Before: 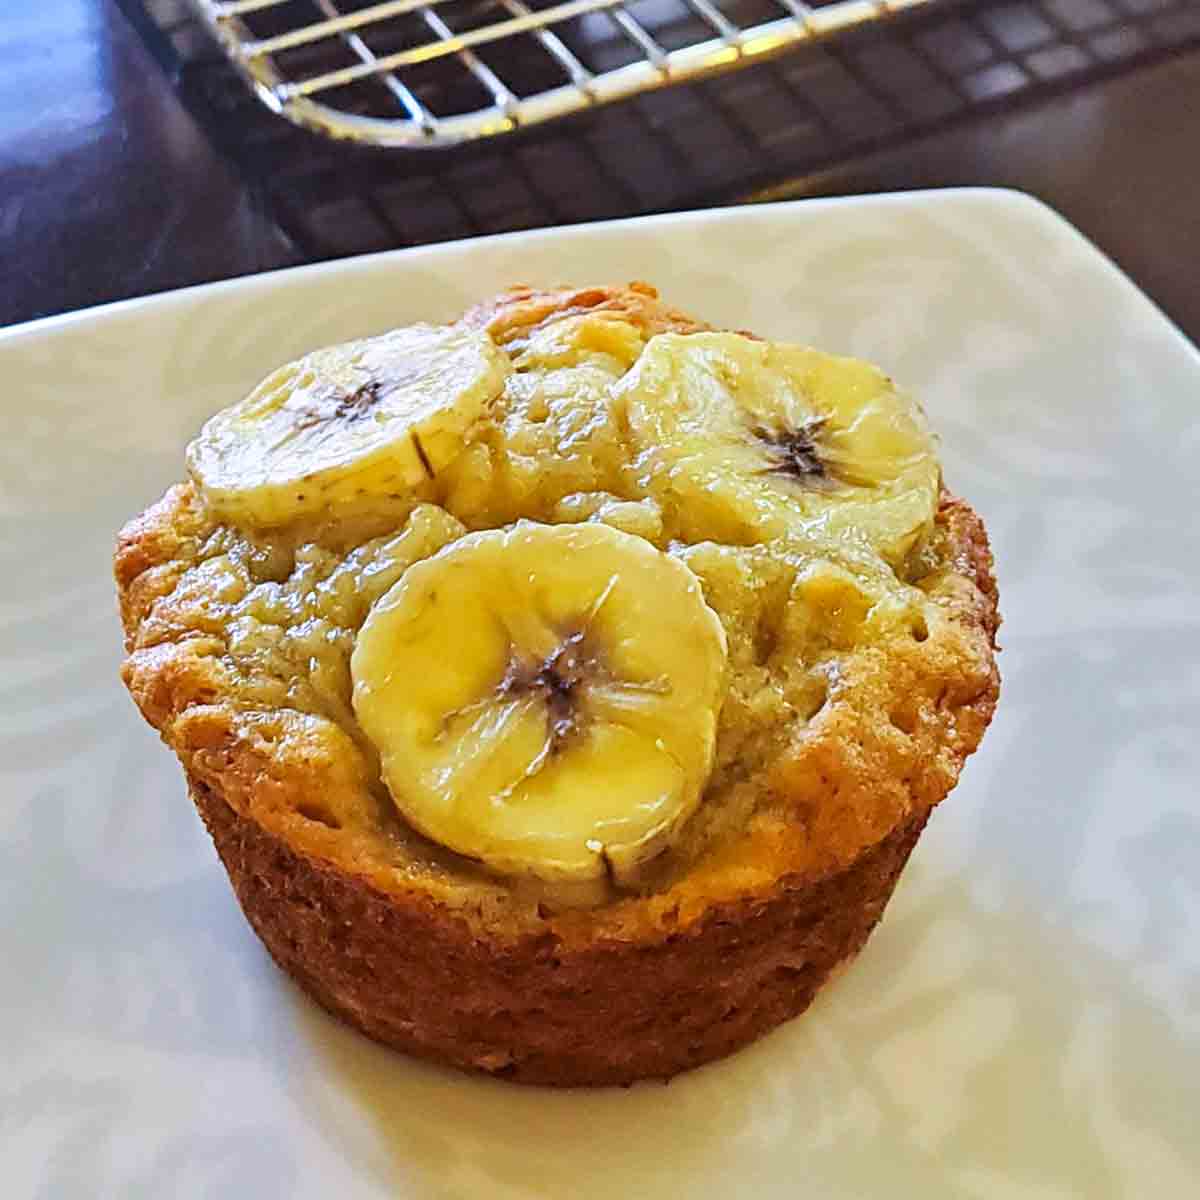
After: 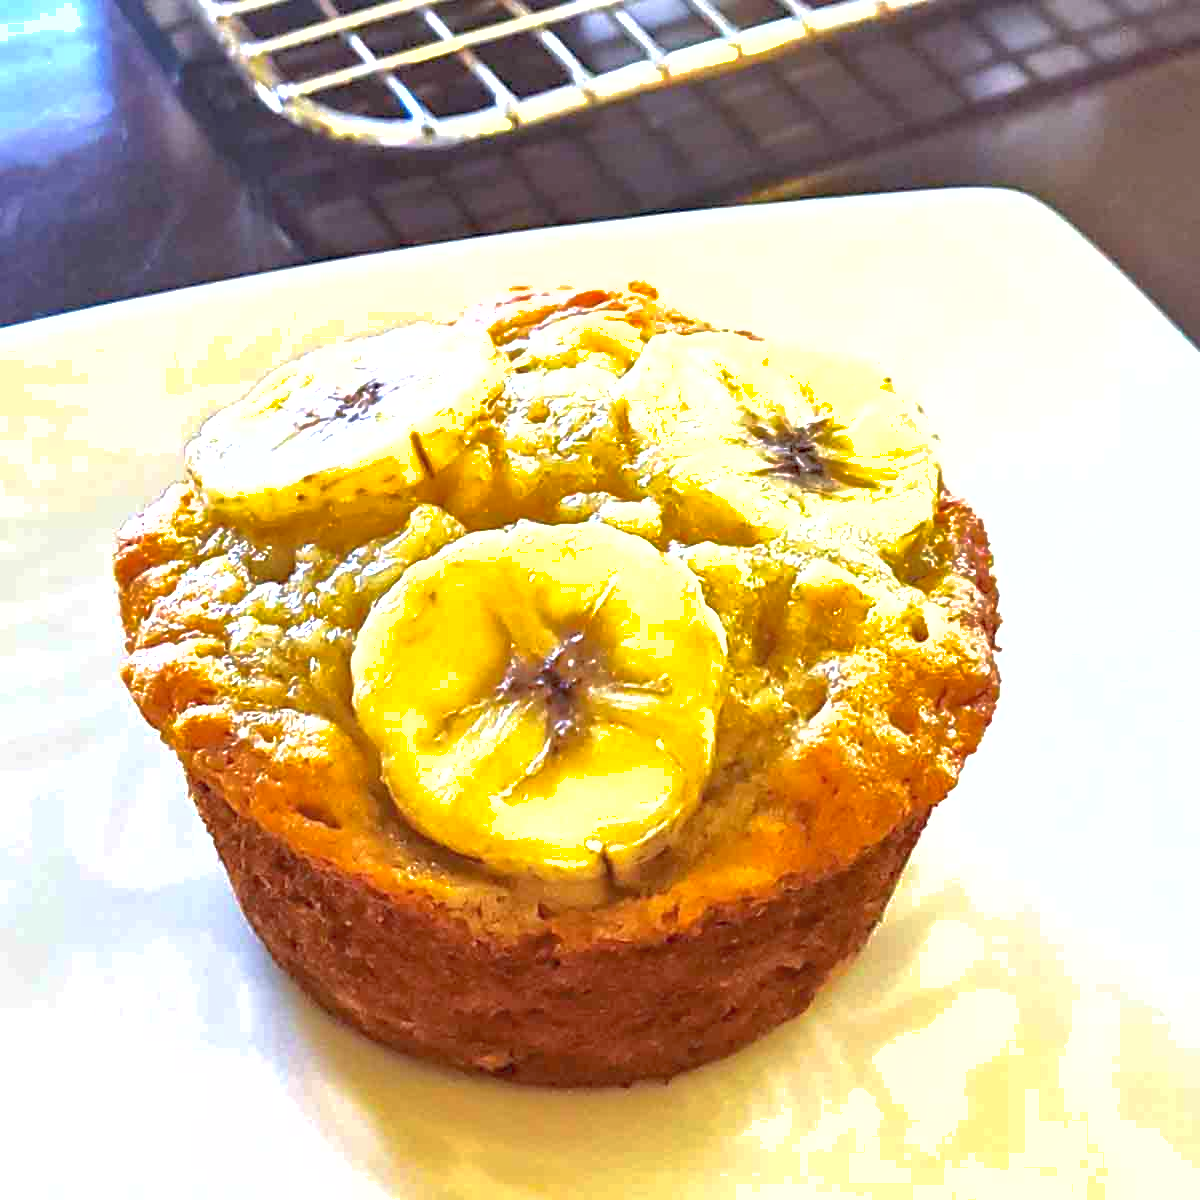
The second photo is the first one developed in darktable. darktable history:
shadows and highlights: on, module defaults
exposure: exposure 1 EV, compensate highlight preservation false
